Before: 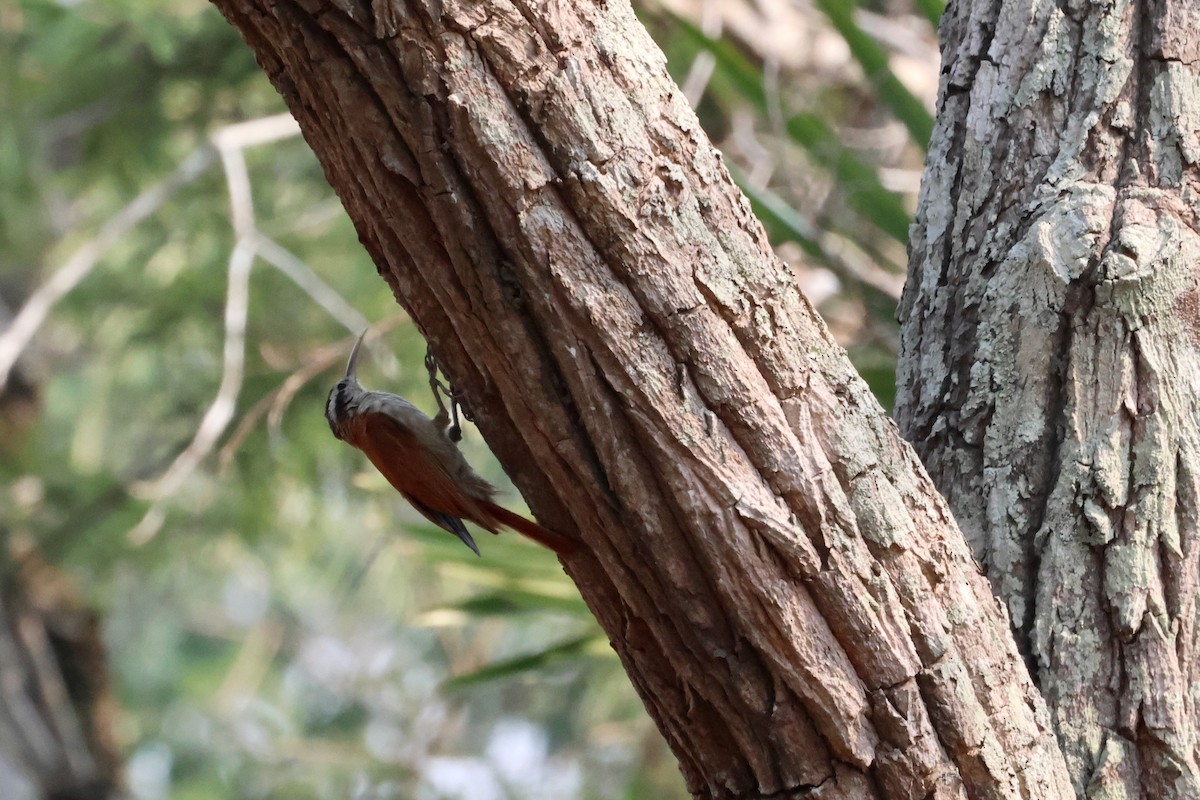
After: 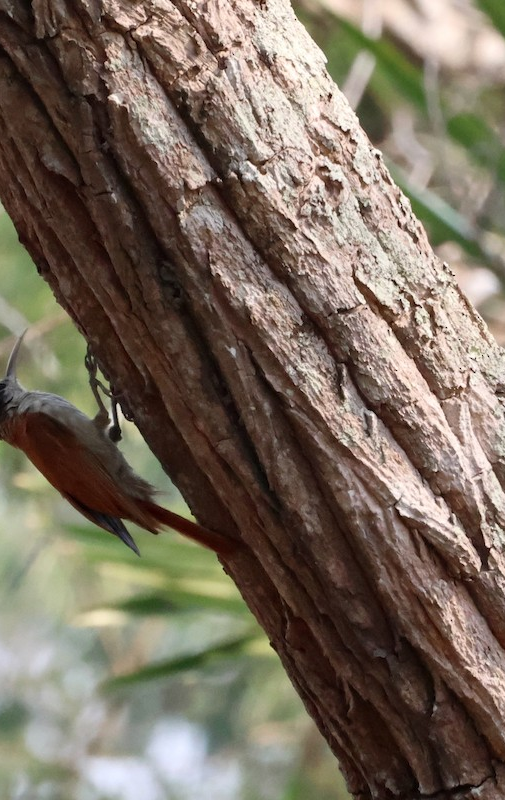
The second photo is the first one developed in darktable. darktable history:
crop: left 28.354%, right 29.536%
